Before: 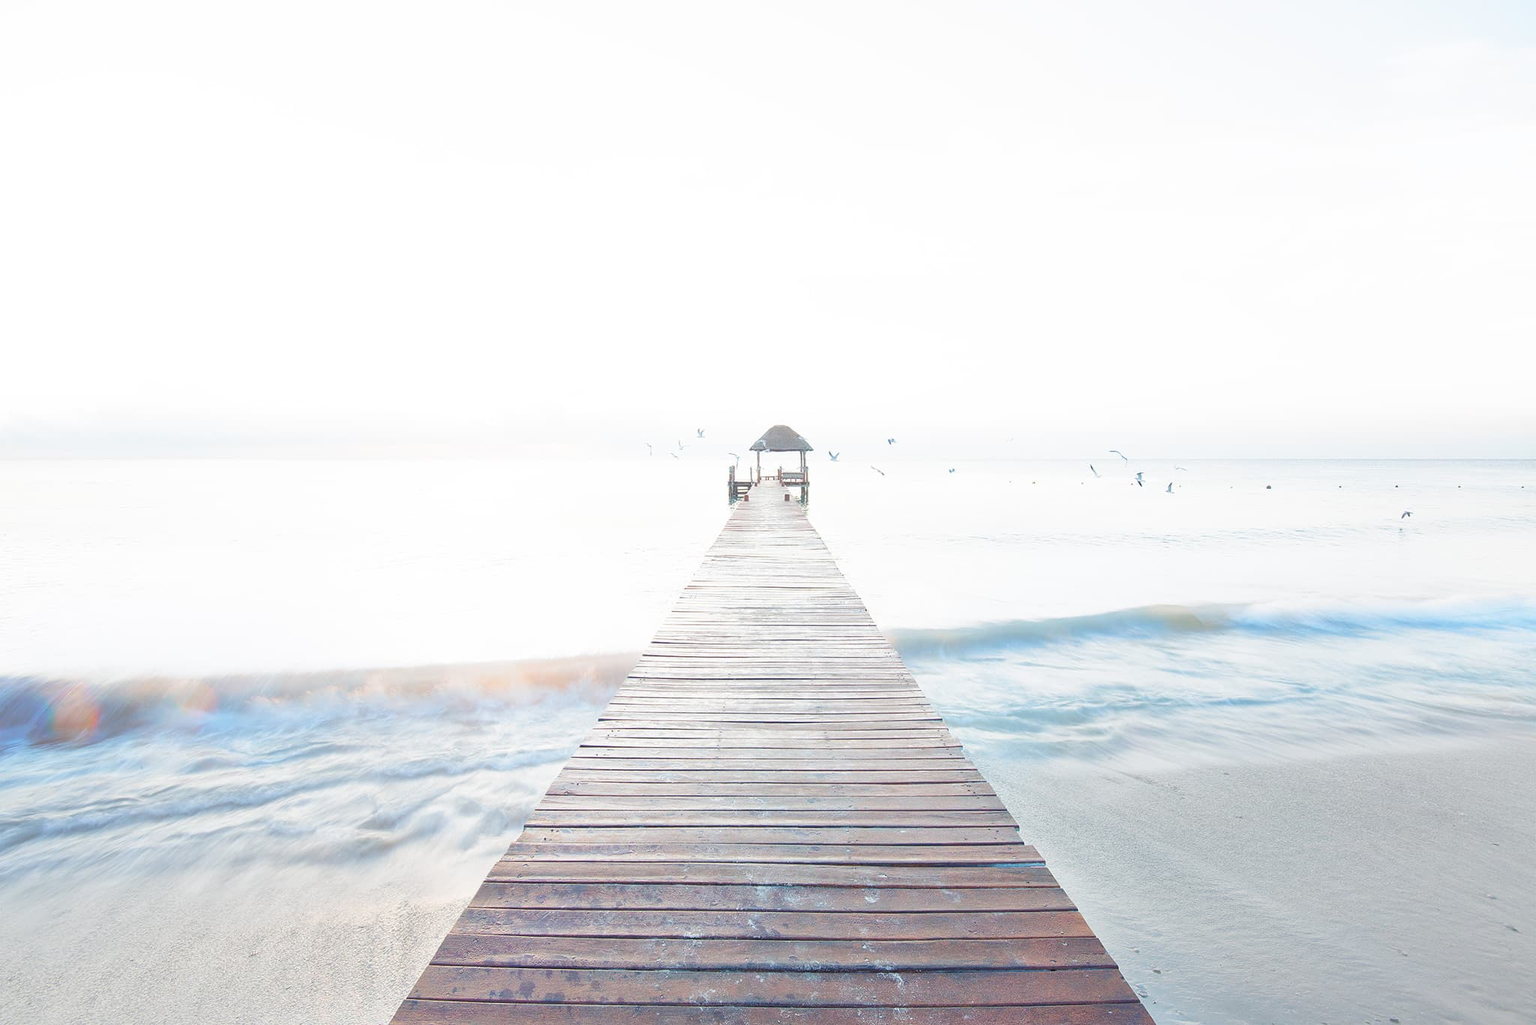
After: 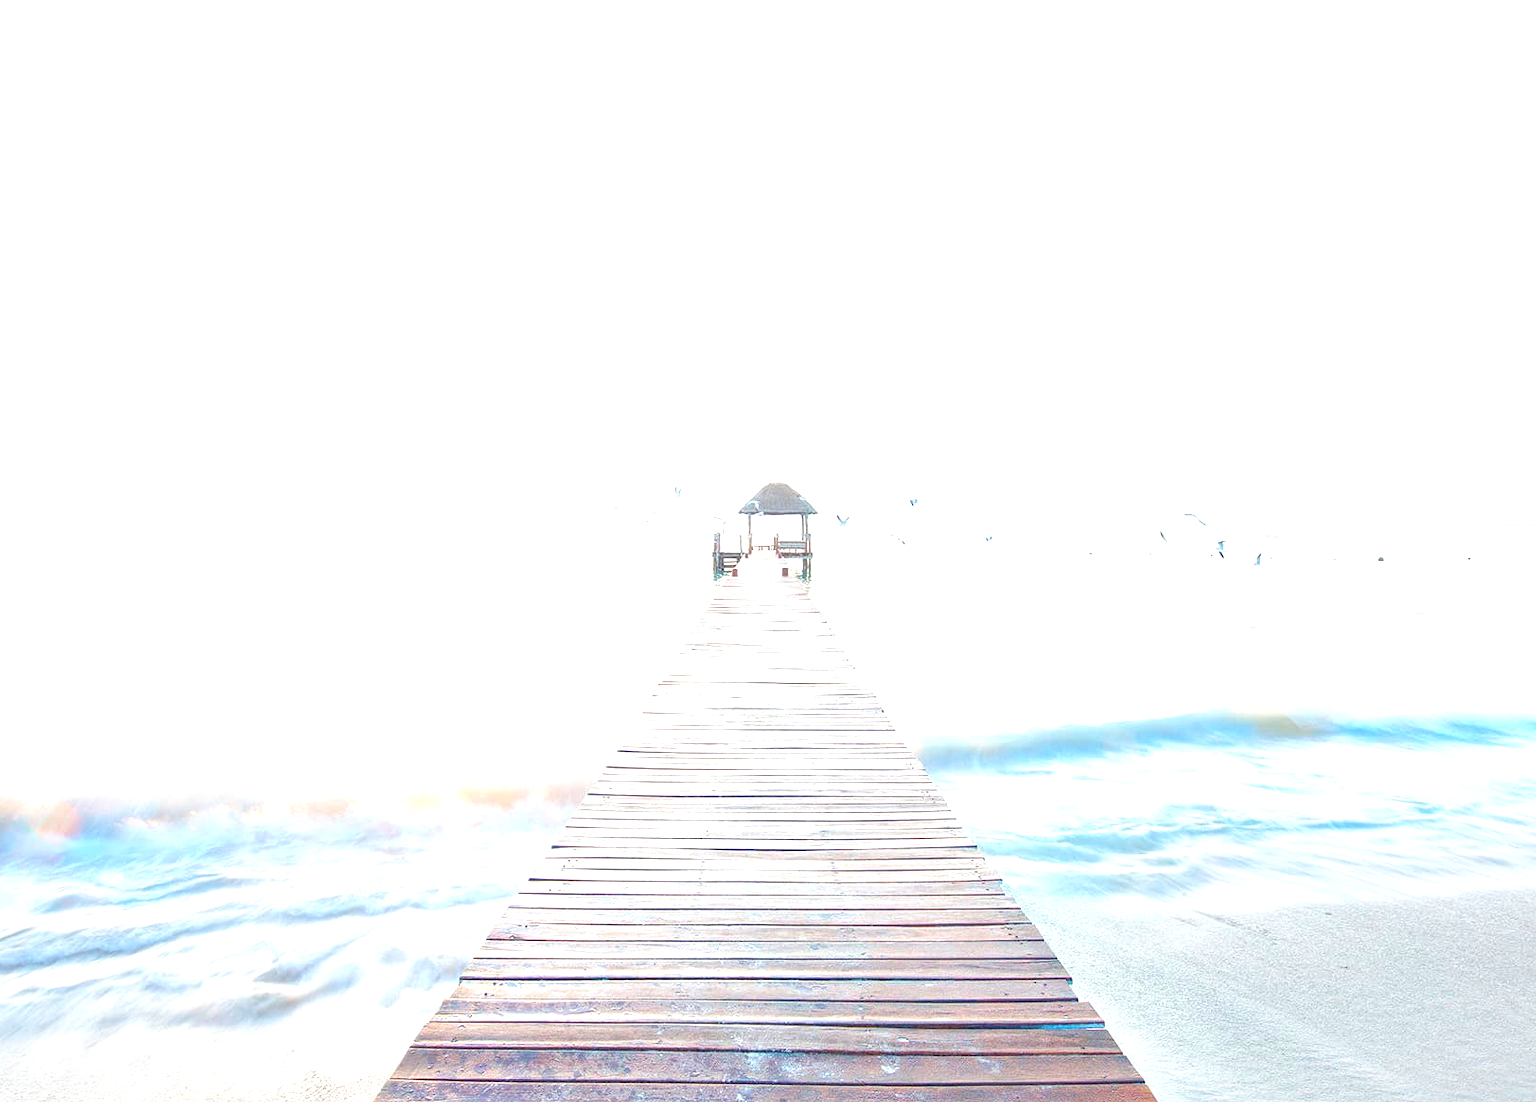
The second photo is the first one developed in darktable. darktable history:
crop: left 9.929%, top 3.475%, right 9.188%, bottom 9.529%
exposure: black level correction 0, exposure 0.6 EV, compensate highlight preservation false
color balance rgb: linear chroma grading › global chroma 10%, perceptual saturation grading › global saturation 30%, global vibrance 10%
local contrast: on, module defaults
